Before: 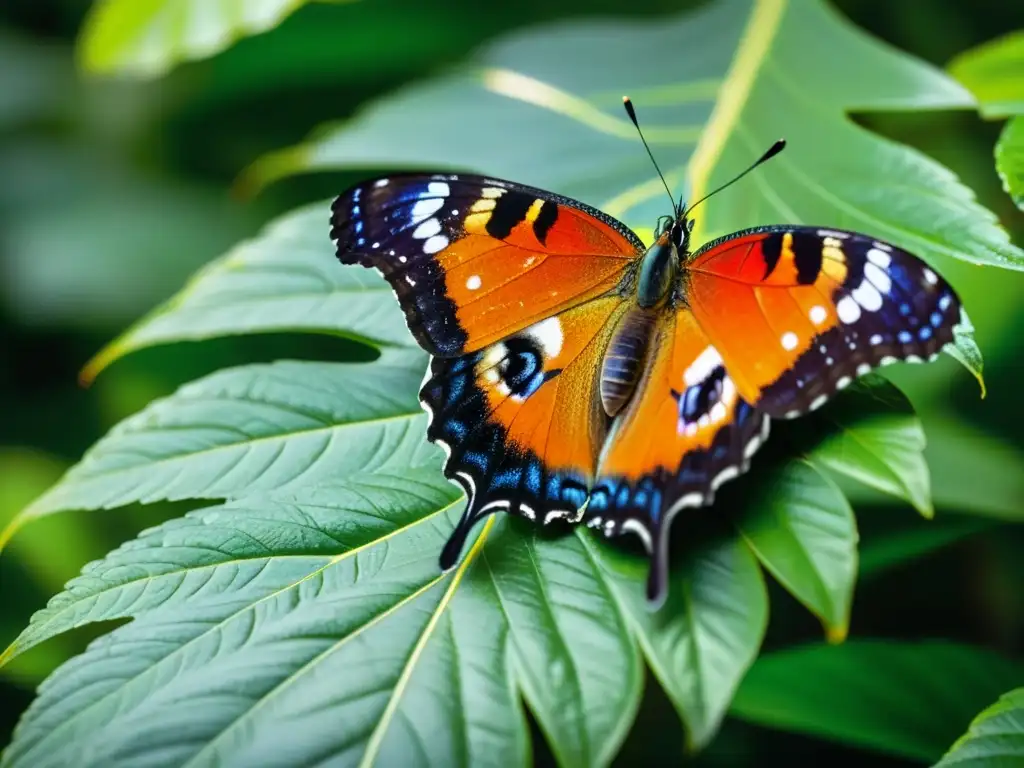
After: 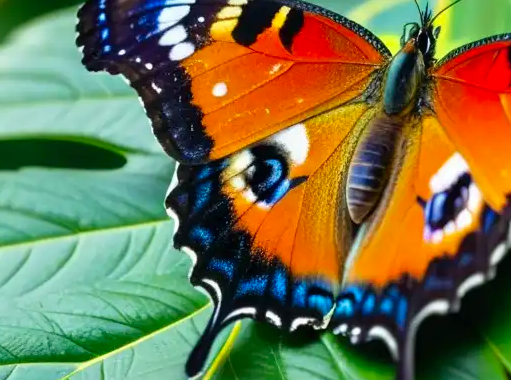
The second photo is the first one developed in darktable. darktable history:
color zones: curves: ch0 [(0, 0.613) (0.01, 0.613) (0.245, 0.448) (0.498, 0.529) (0.642, 0.665) (0.879, 0.777) (0.99, 0.613)]; ch1 [(0, 0.035) (0.121, 0.189) (0.259, 0.197) (0.415, 0.061) (0.589, 0.022) (0.732, 0.022) (0.857, 0.026) (0.991, 0.053)], mix -123.36%
crop: left 24.824%, top 25.177%, right 25.195%, bottom 25.268%
